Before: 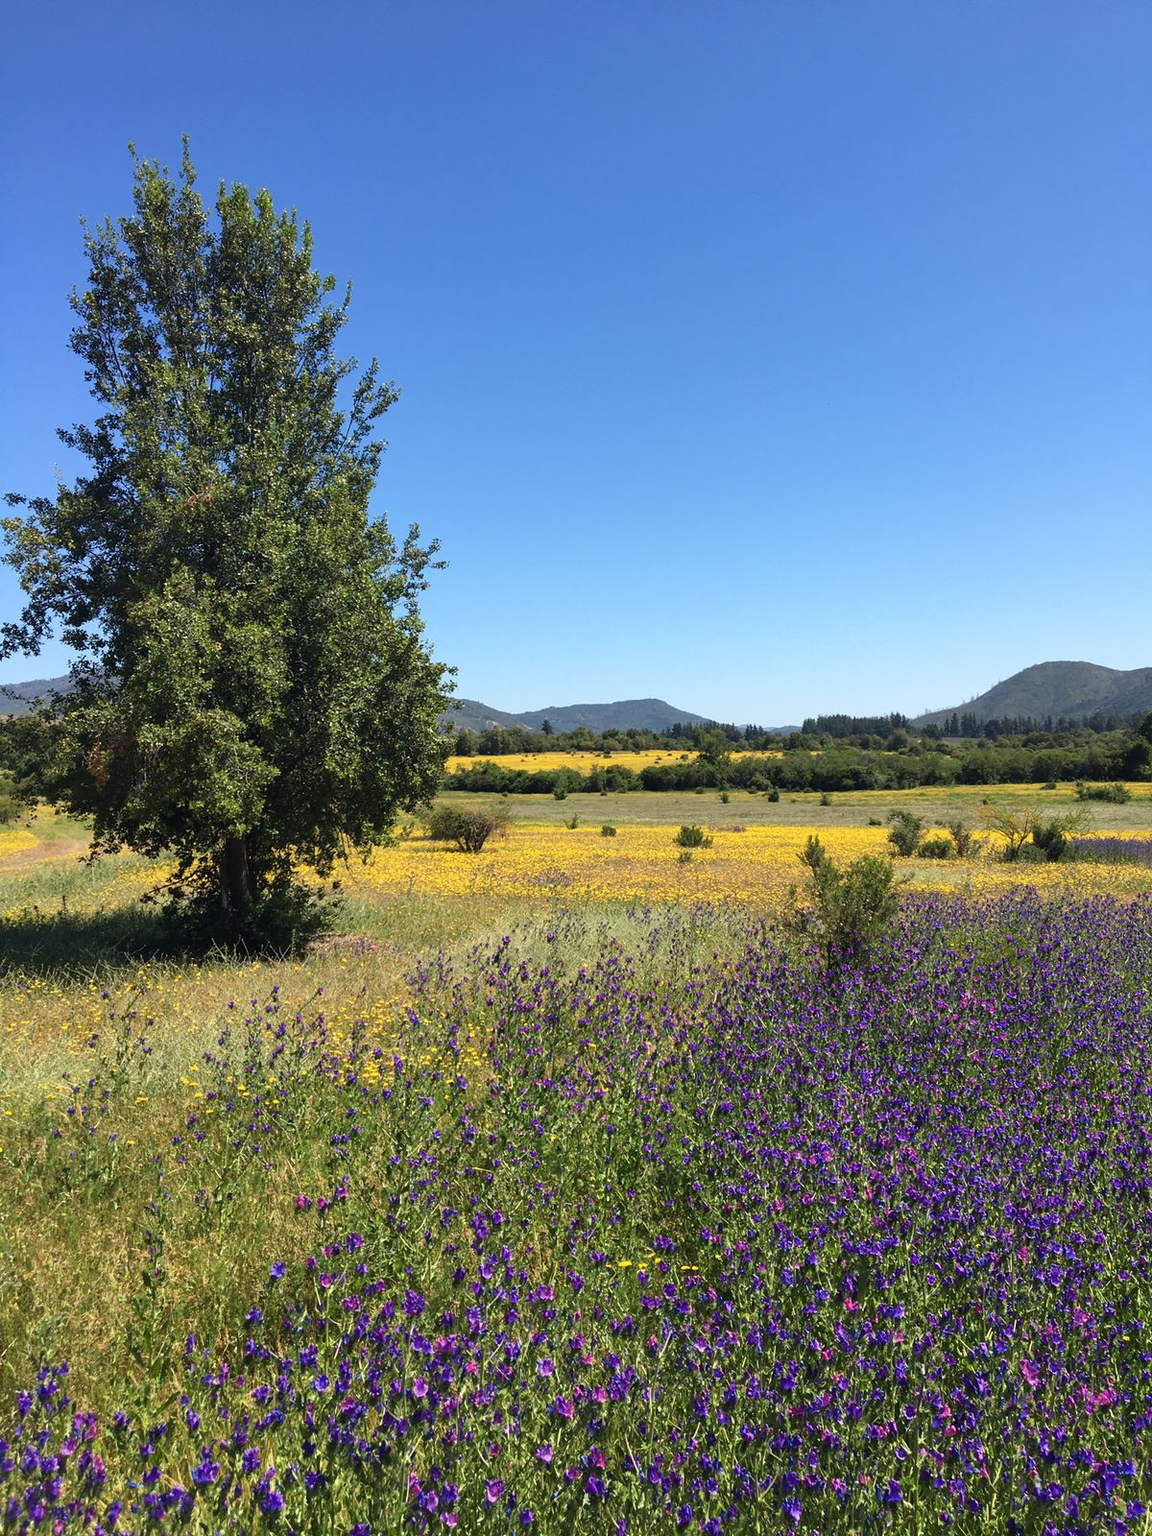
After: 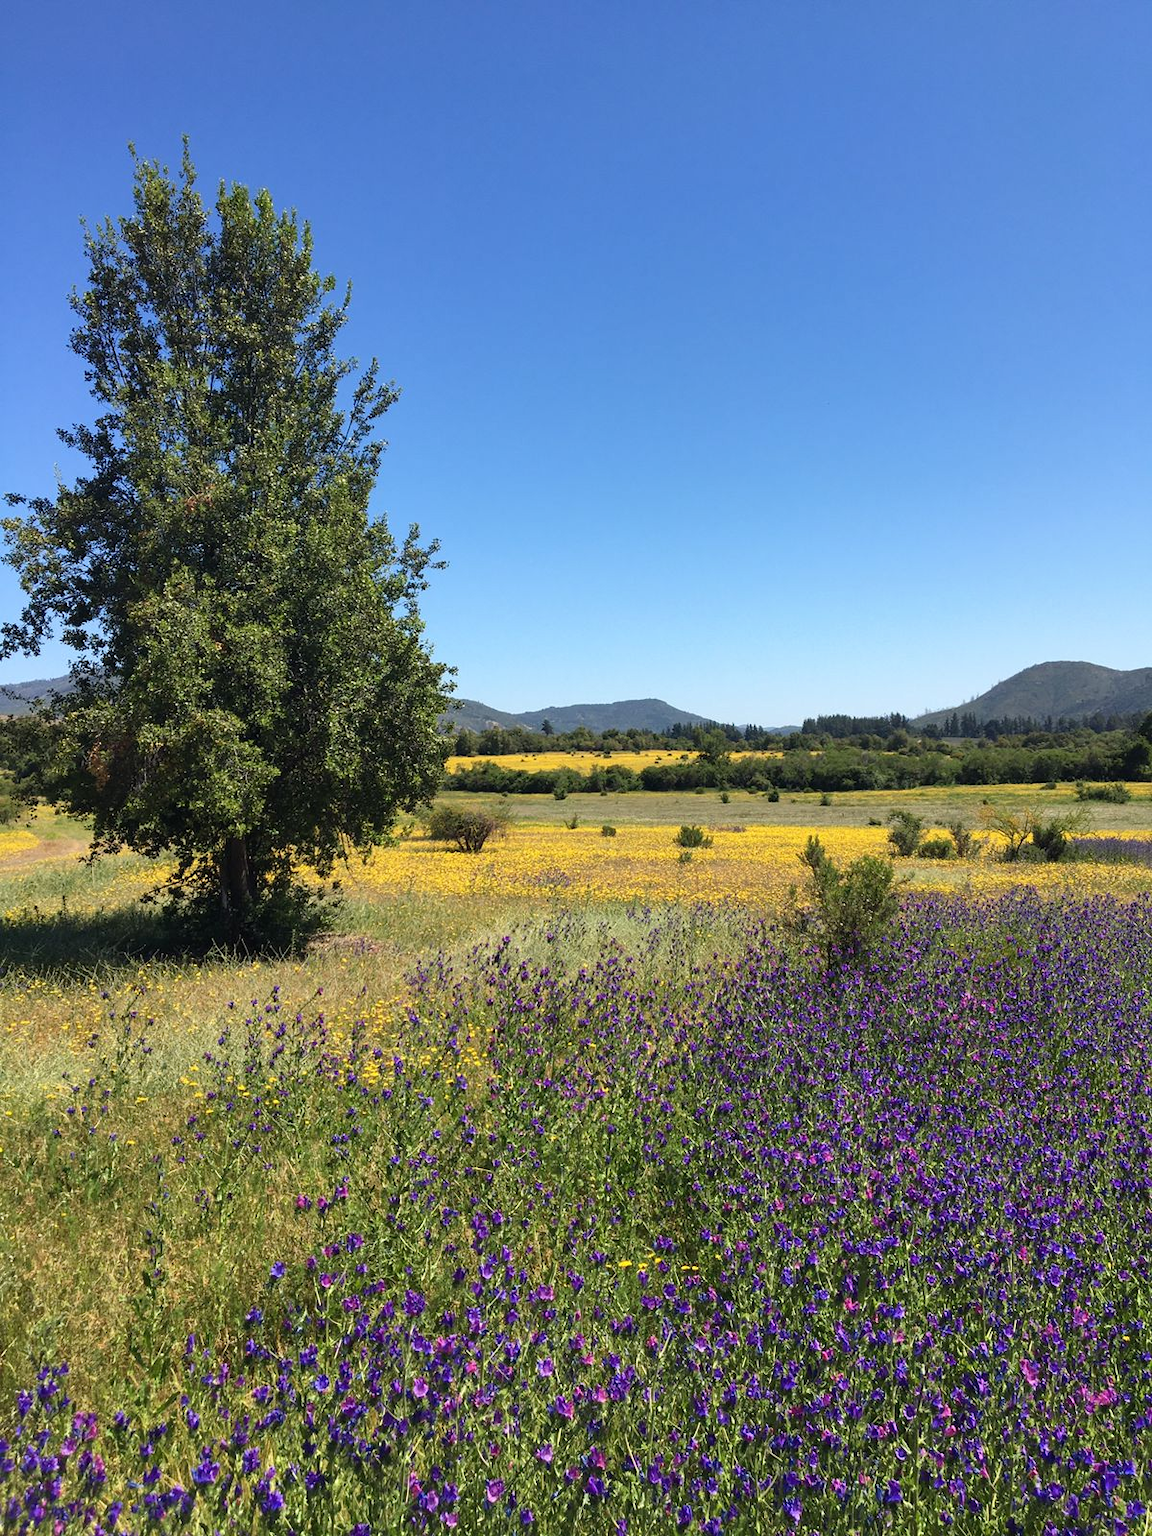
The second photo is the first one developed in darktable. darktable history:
shadows and highlights: radius 267.42, soften with gaussian
